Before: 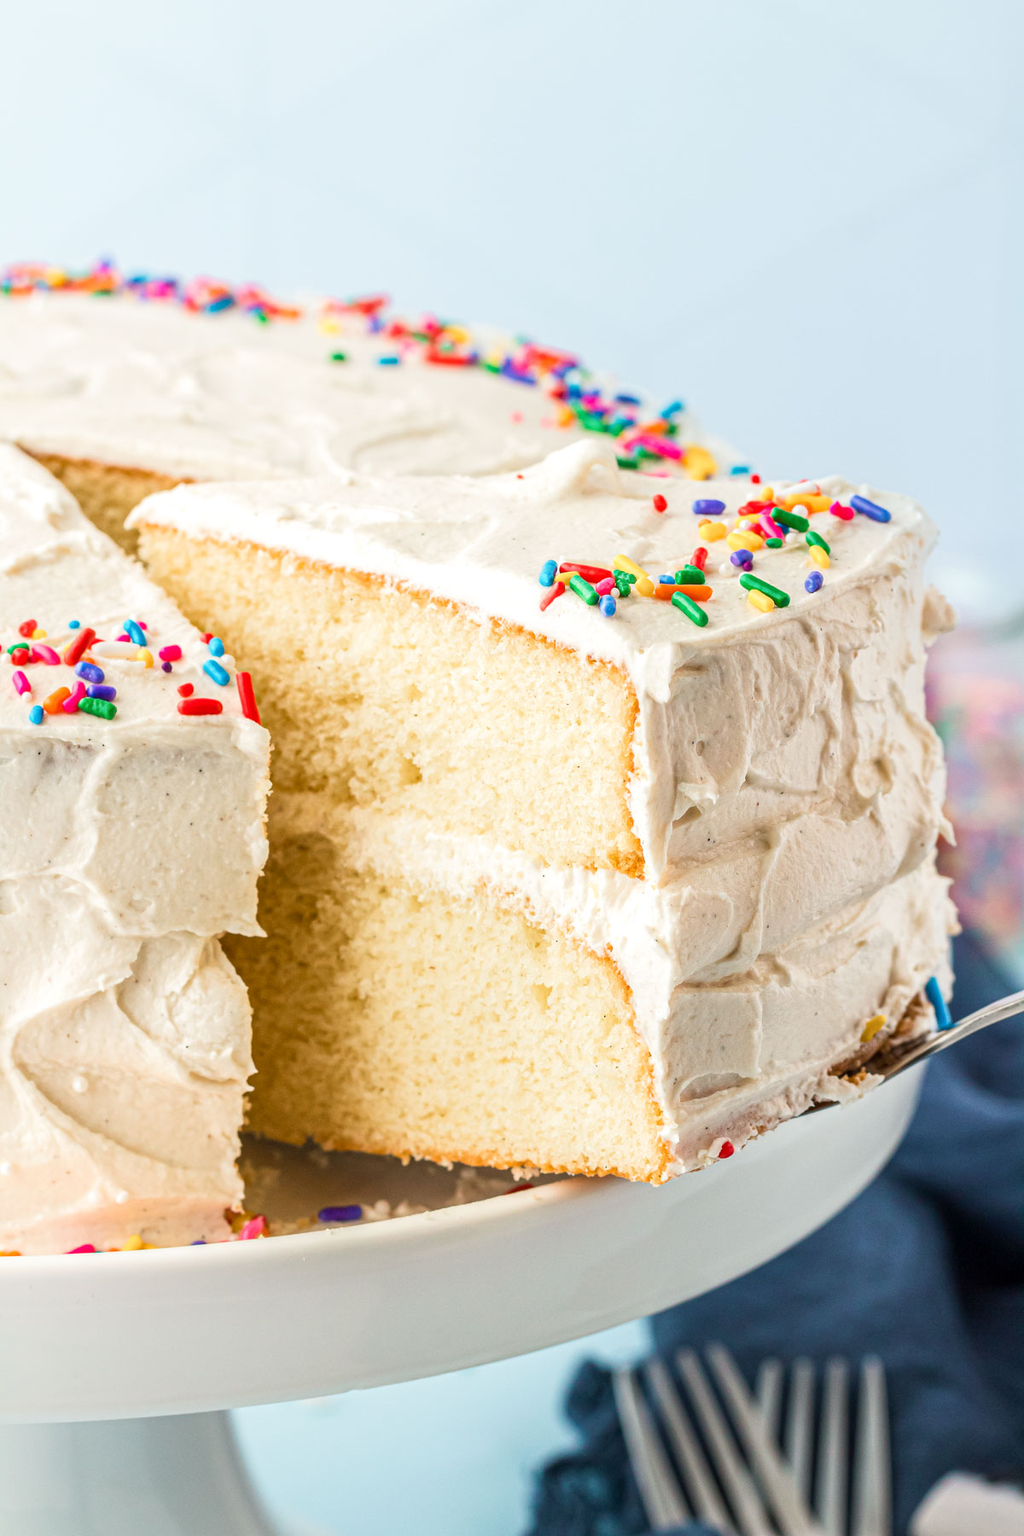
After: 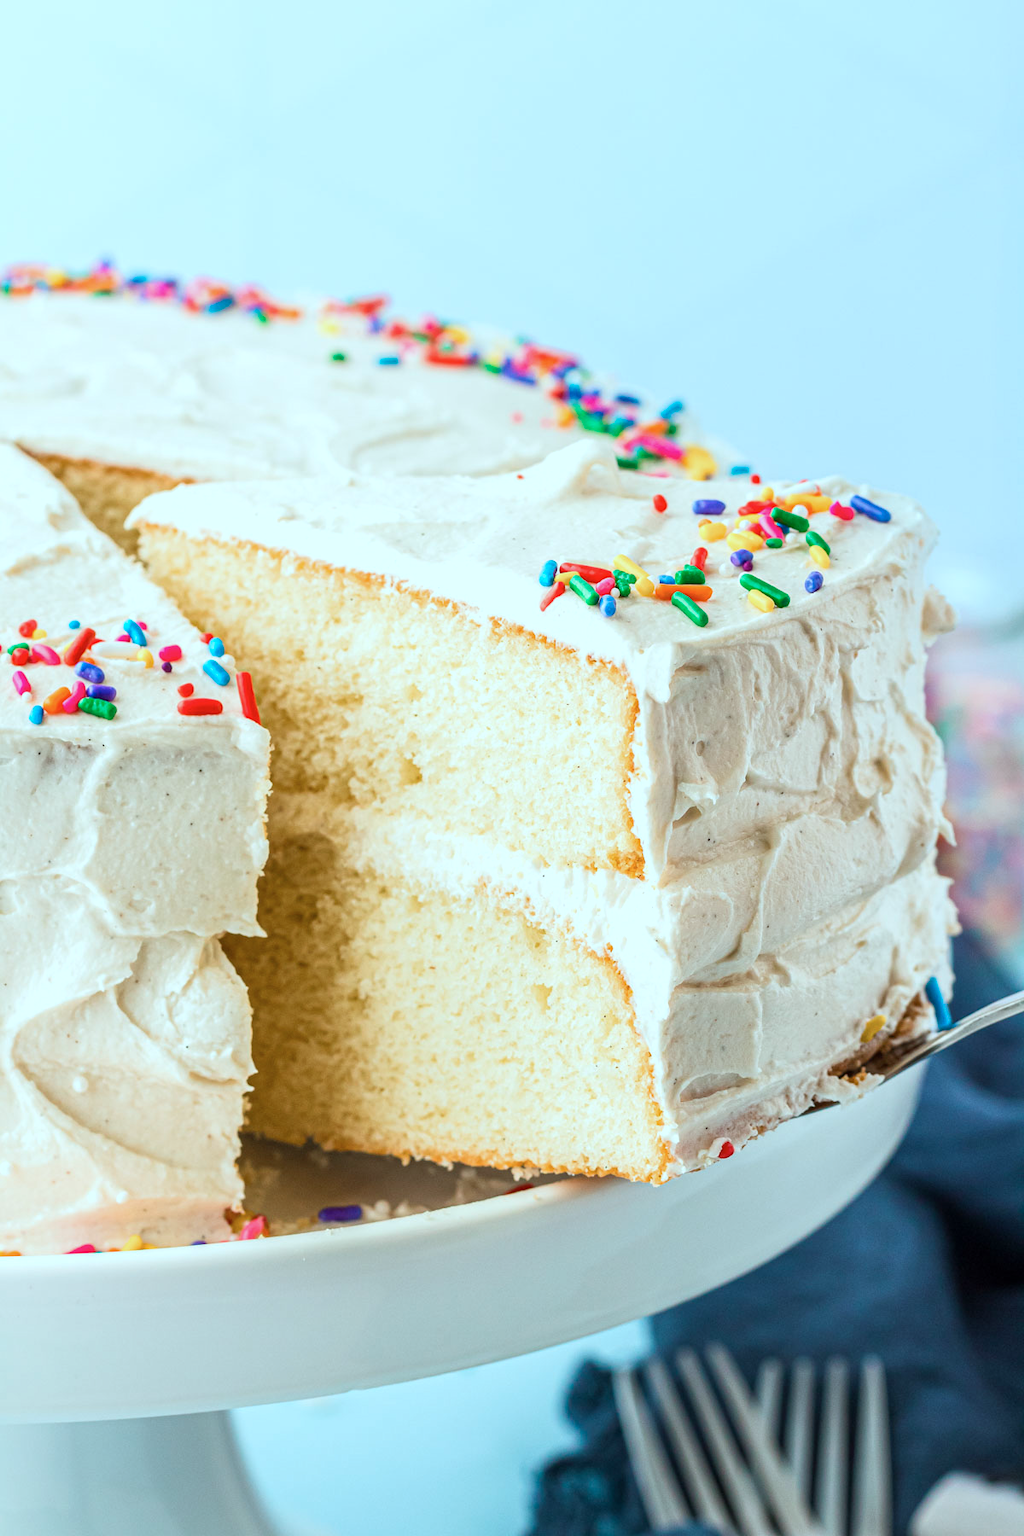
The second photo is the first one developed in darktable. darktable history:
color correction: highlights a* -10.12, highlights b* -10.57
